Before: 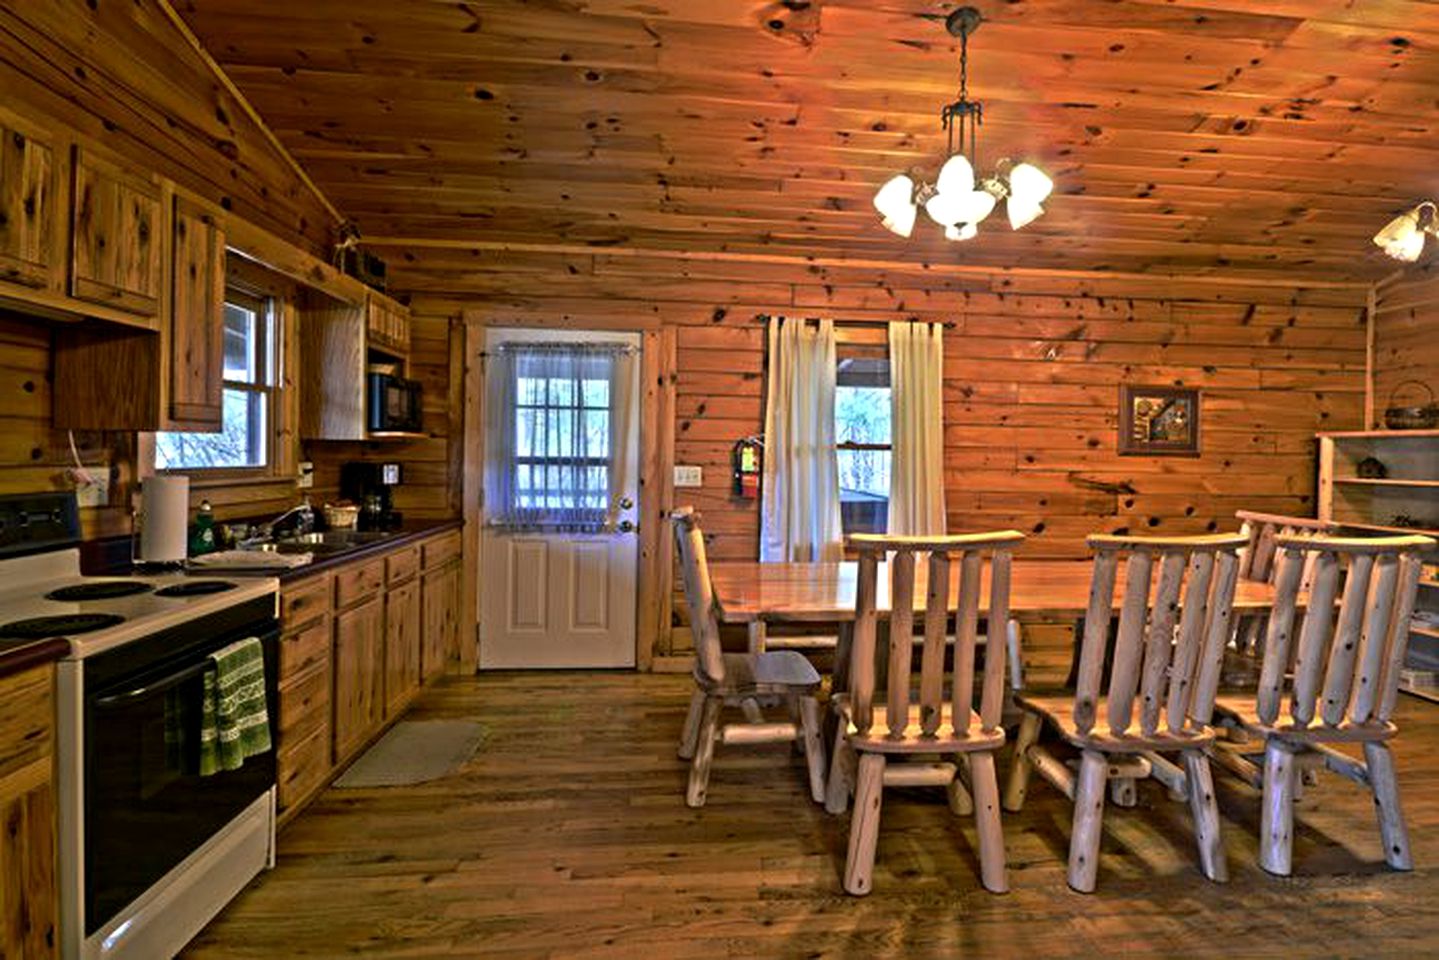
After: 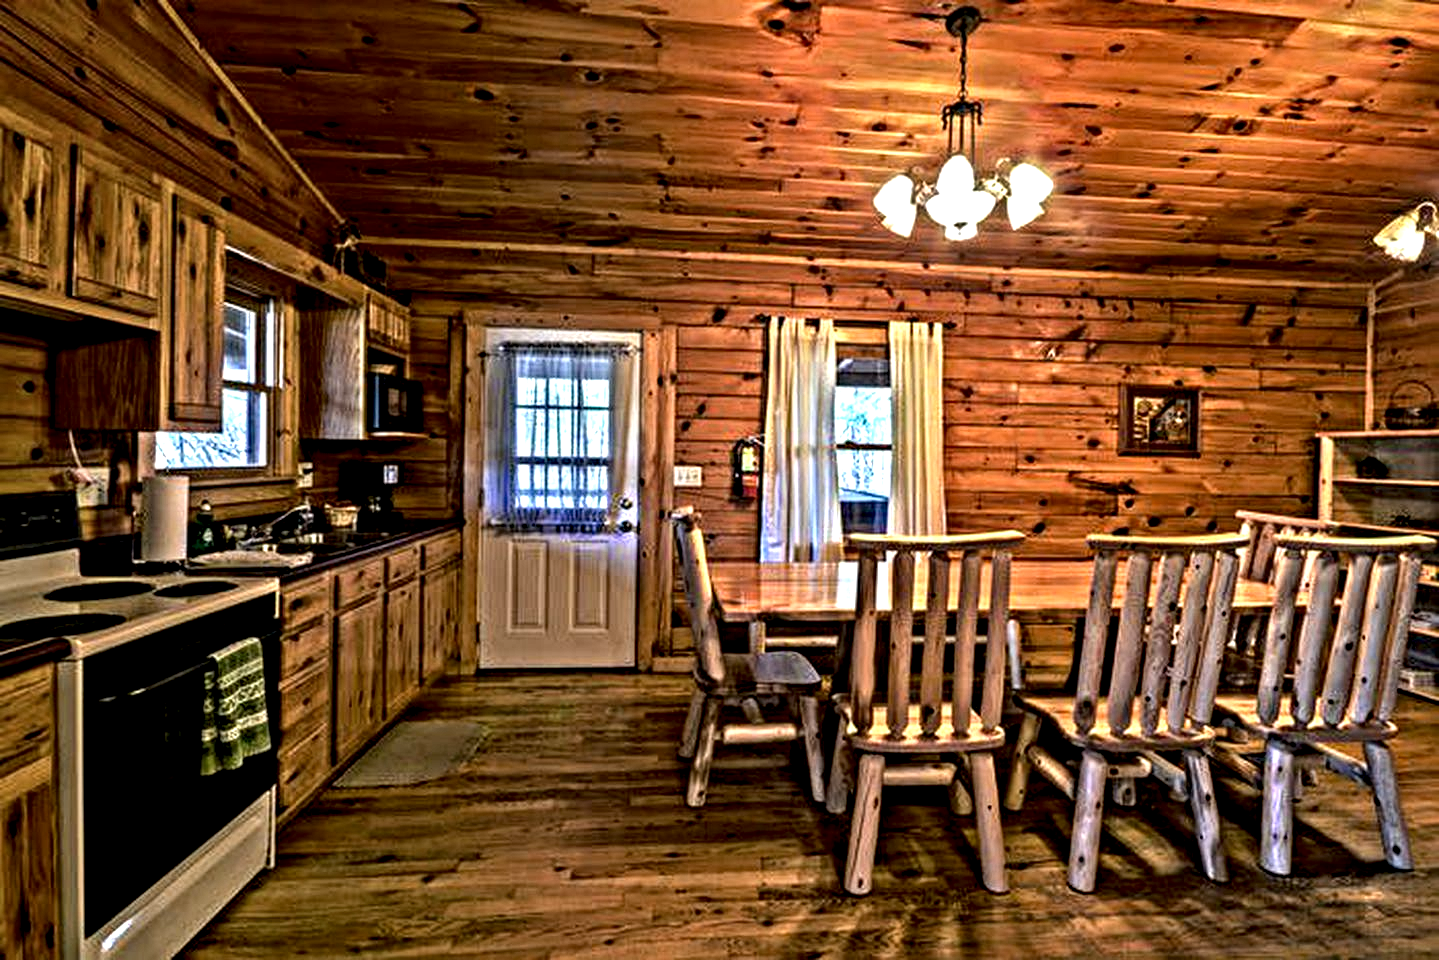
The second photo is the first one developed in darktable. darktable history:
haze removal: strength 0.303, distance 0.248, adaptive false
local contrast: shadows 177%, detail 227%
